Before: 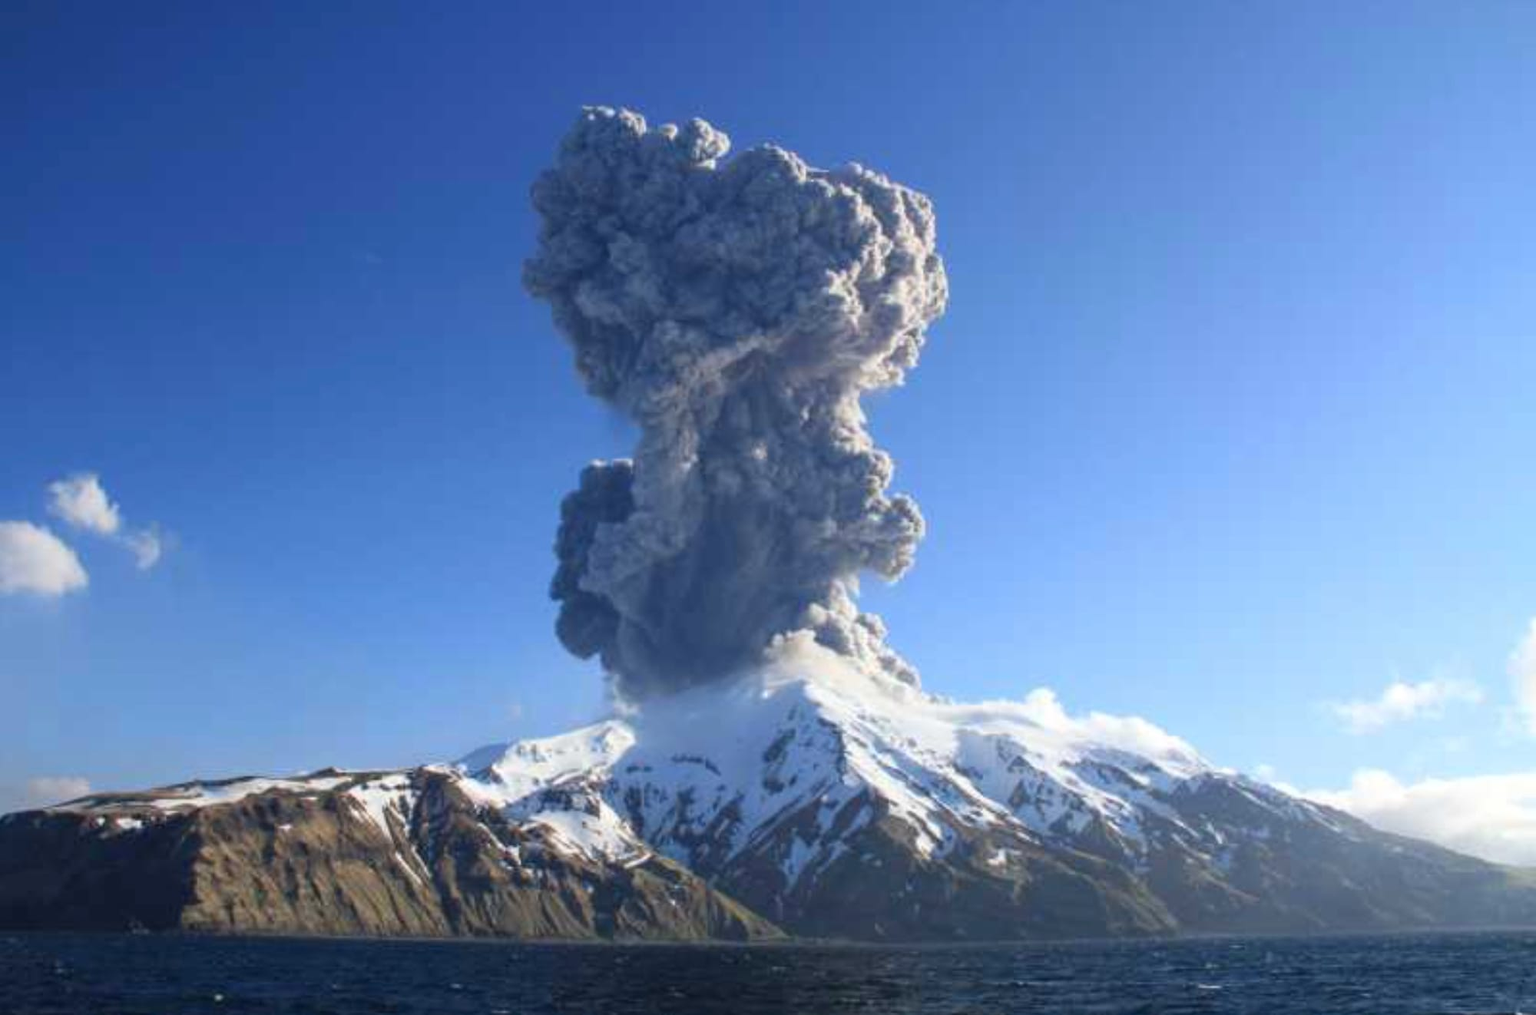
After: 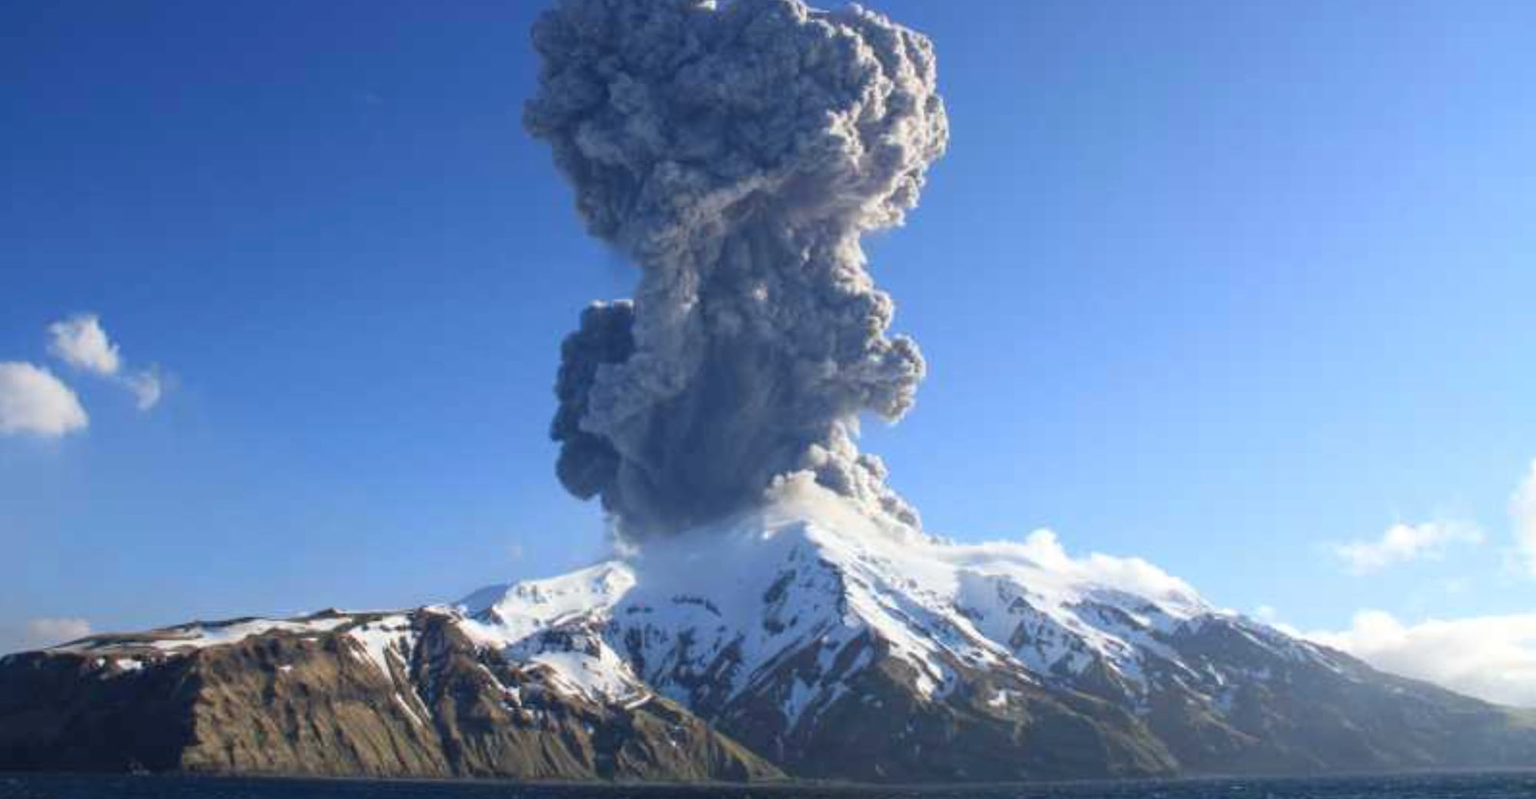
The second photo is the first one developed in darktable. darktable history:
crop and rotate: top 15.774%, bottom 5.506%
white balance: emerald 1
